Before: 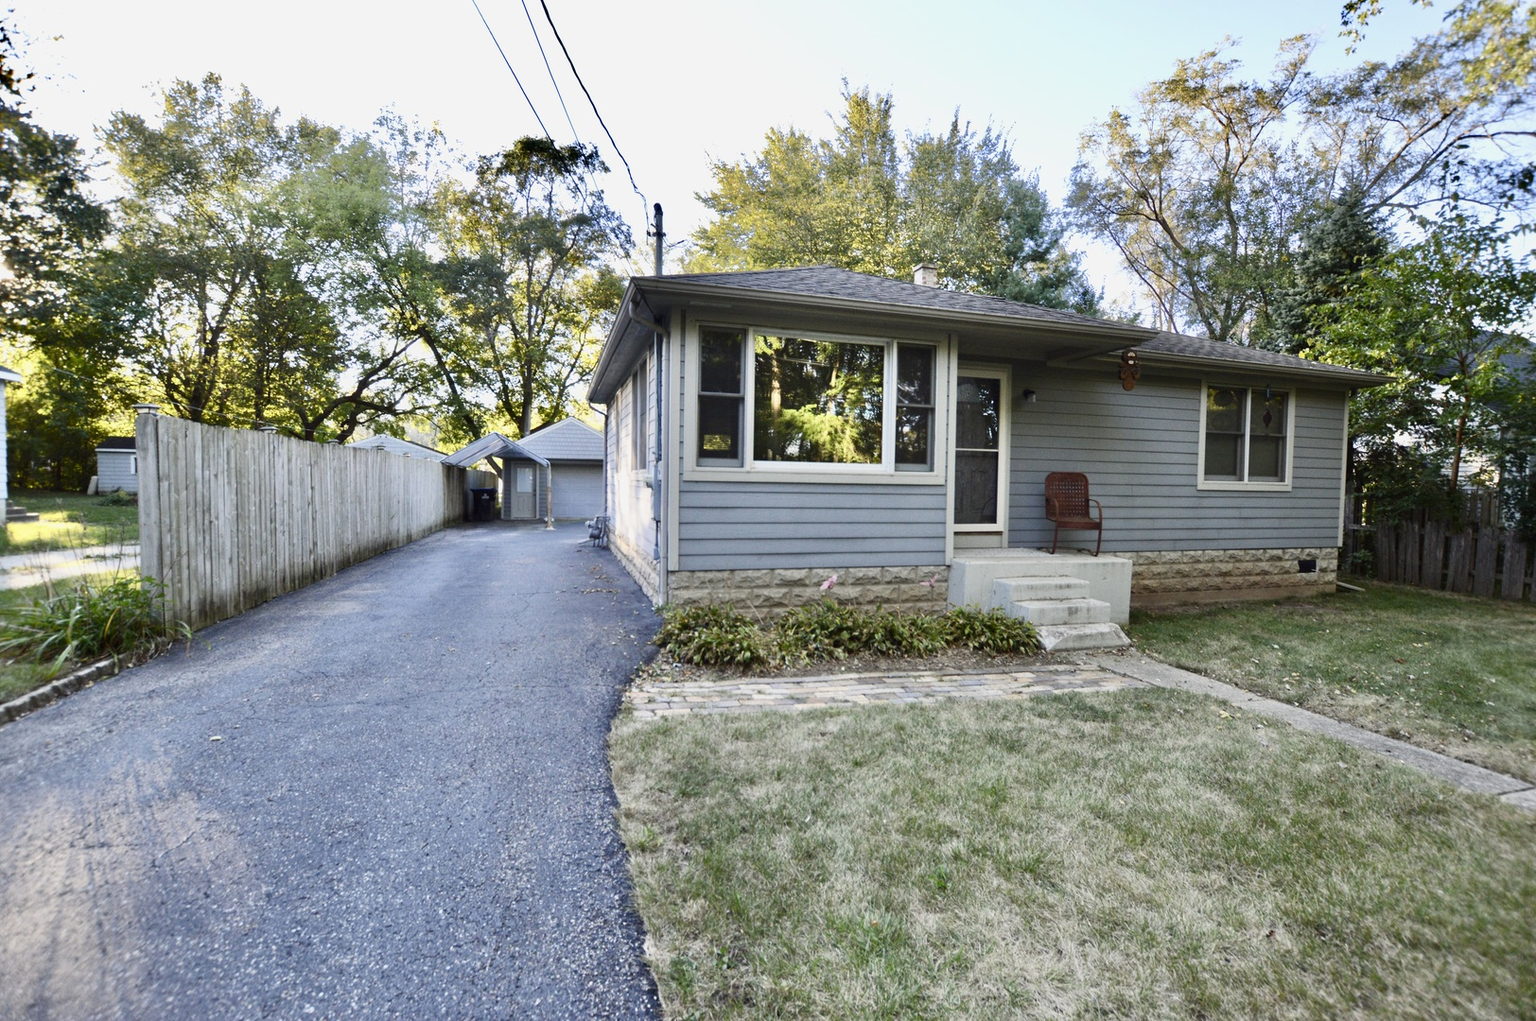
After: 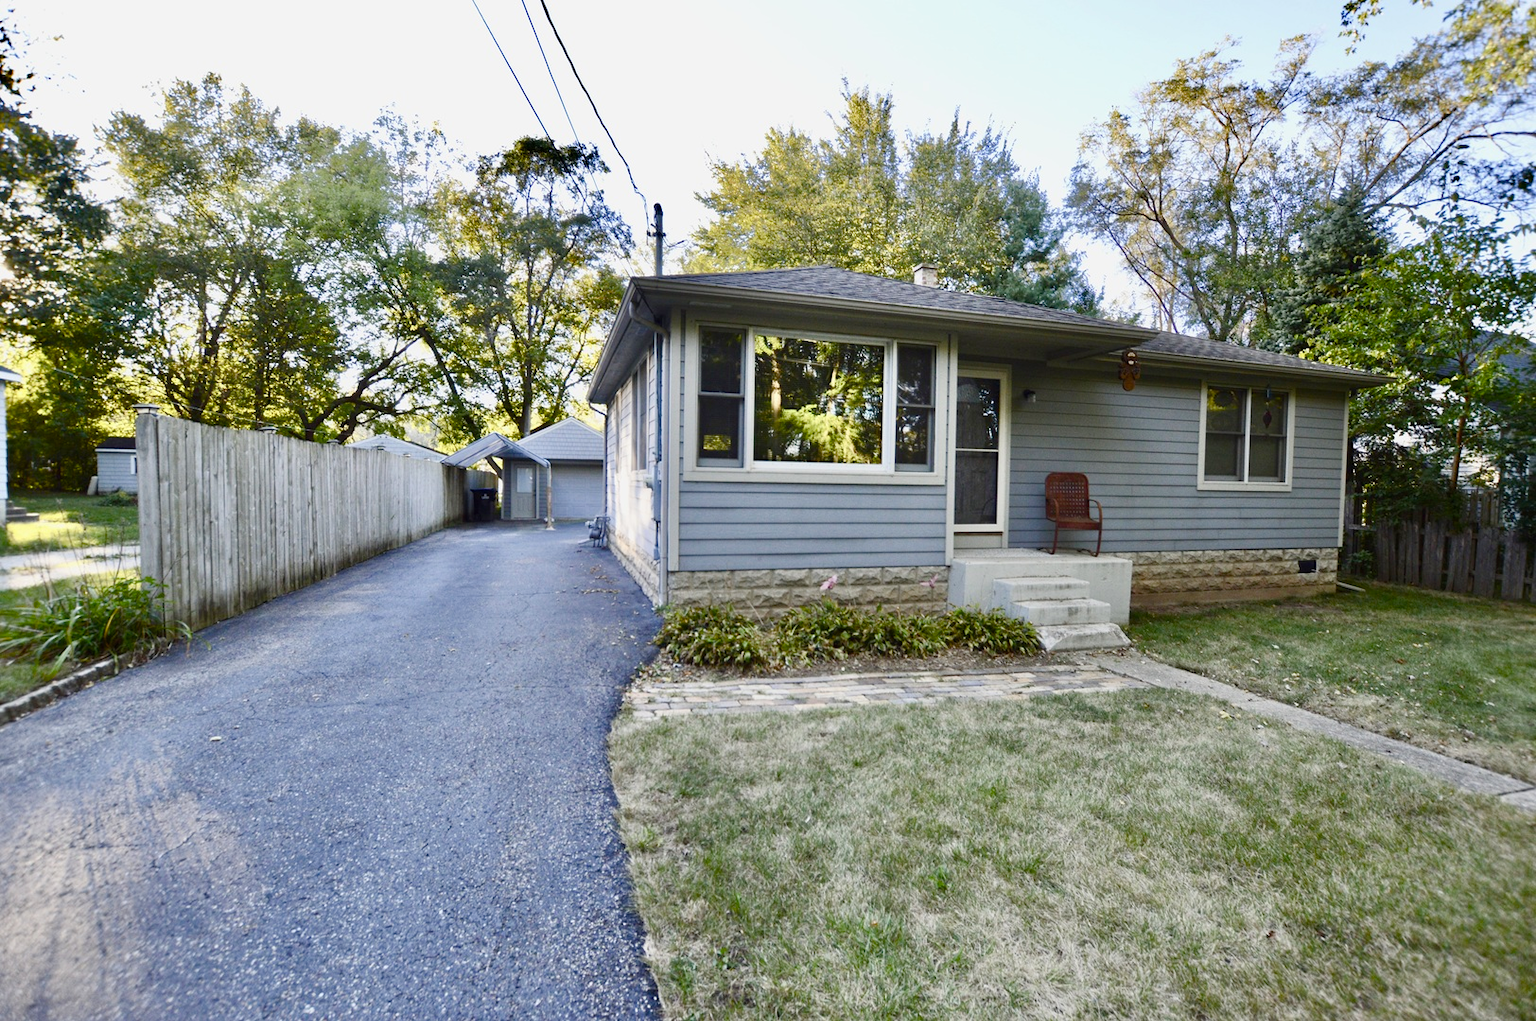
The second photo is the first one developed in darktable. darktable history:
color balance rgb: linear chroma grading › mid-tones 7.235%, perceptual saturation grading › global saturation 20%, perceptual saturation grading › highlights -25.675%, perceptual saturation grading › shadows 49.342%
